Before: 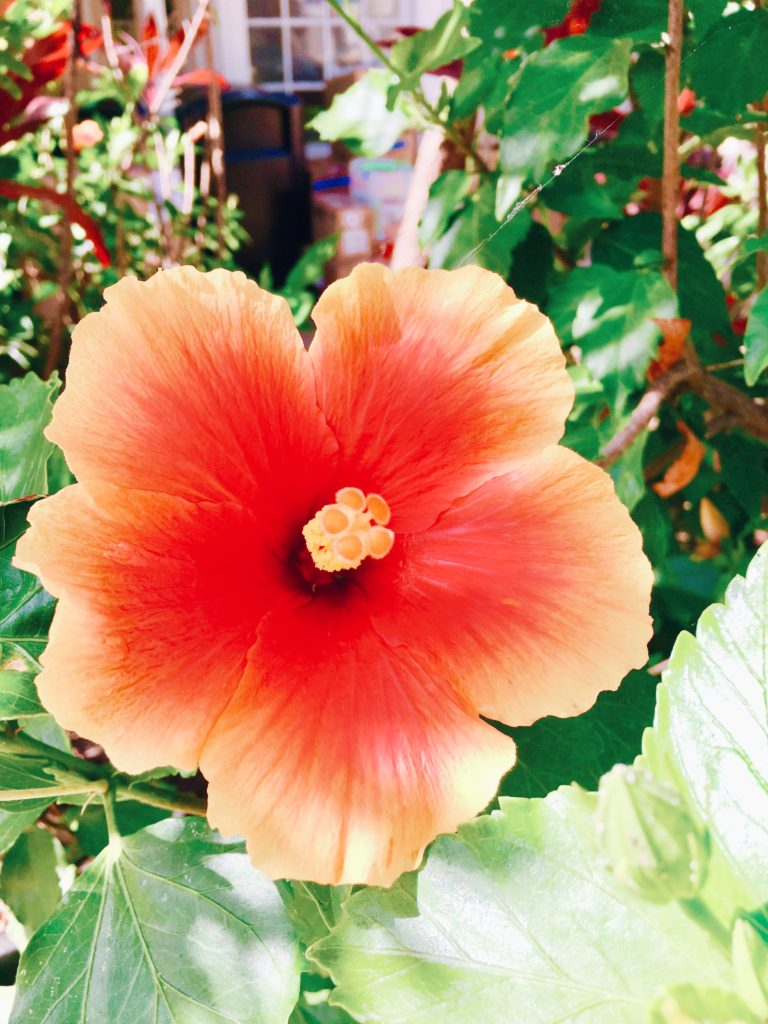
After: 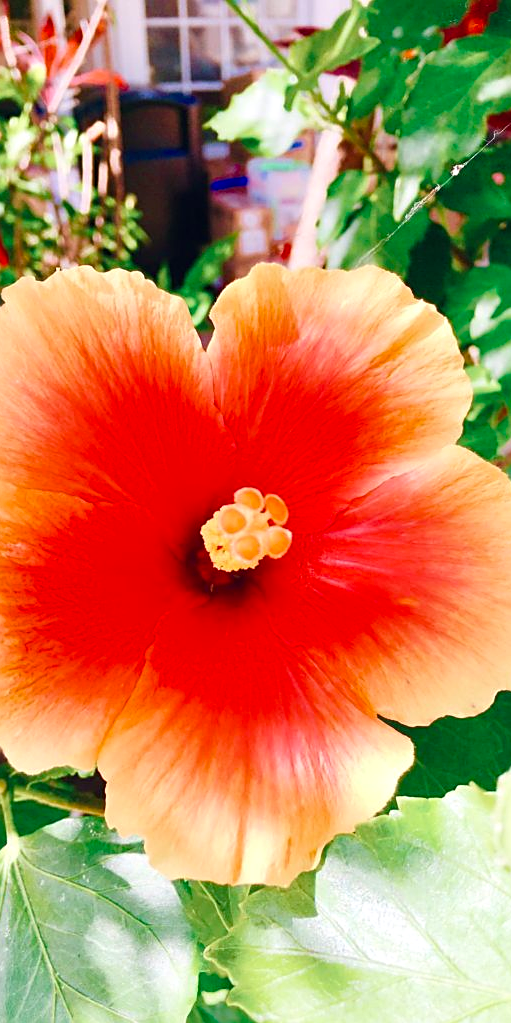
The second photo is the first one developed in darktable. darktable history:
crop and rotate: left 13.342%, right 19.991%
color balance rgb: linear chroma grading › global chroma 10%, perceptual saturation grading › global saturation 5%, perceptual brilliance grading › global brilliance 4%, global vibrance 7%, saturation formula JzAzBz (2021)
sharpen: on, module defaults
